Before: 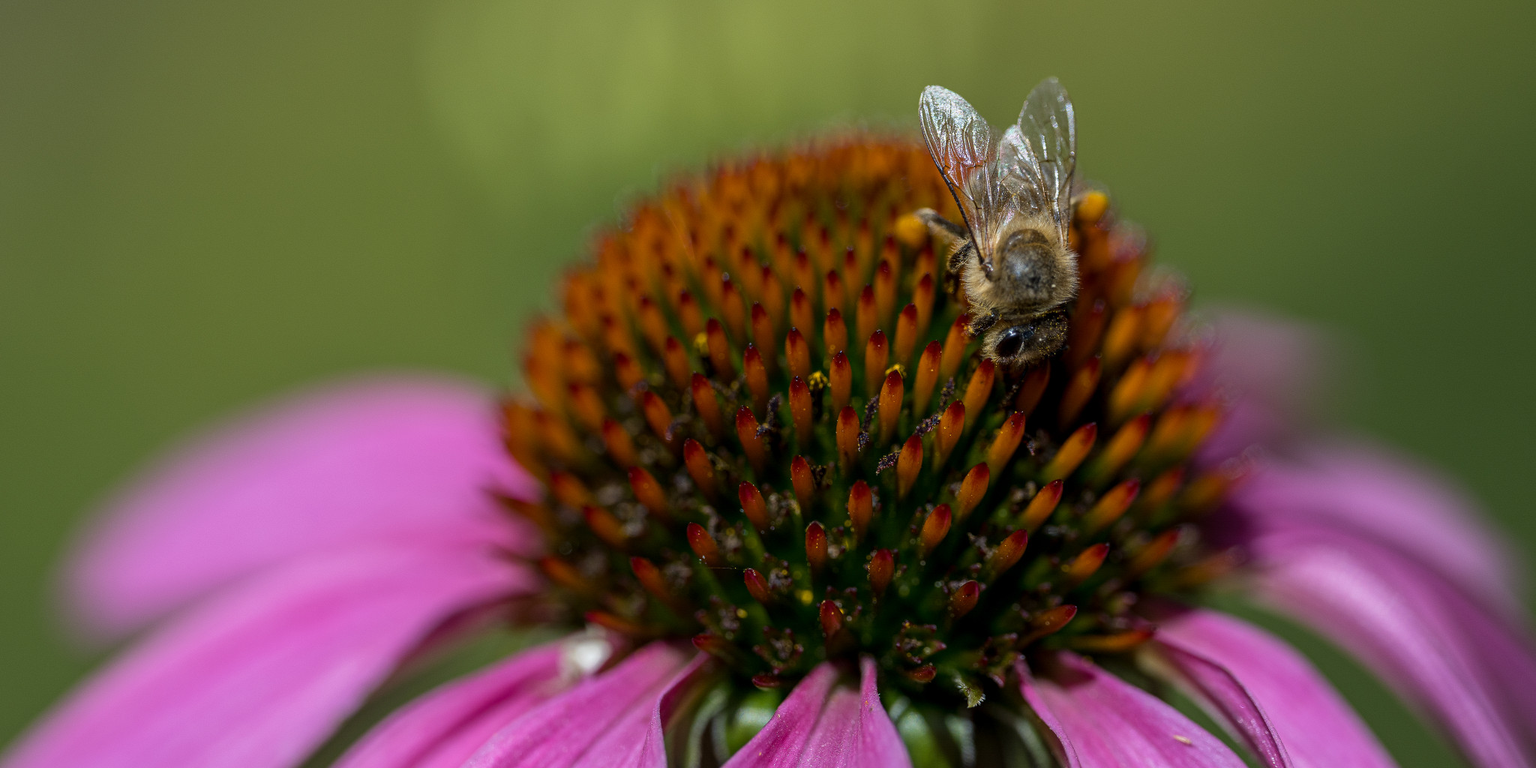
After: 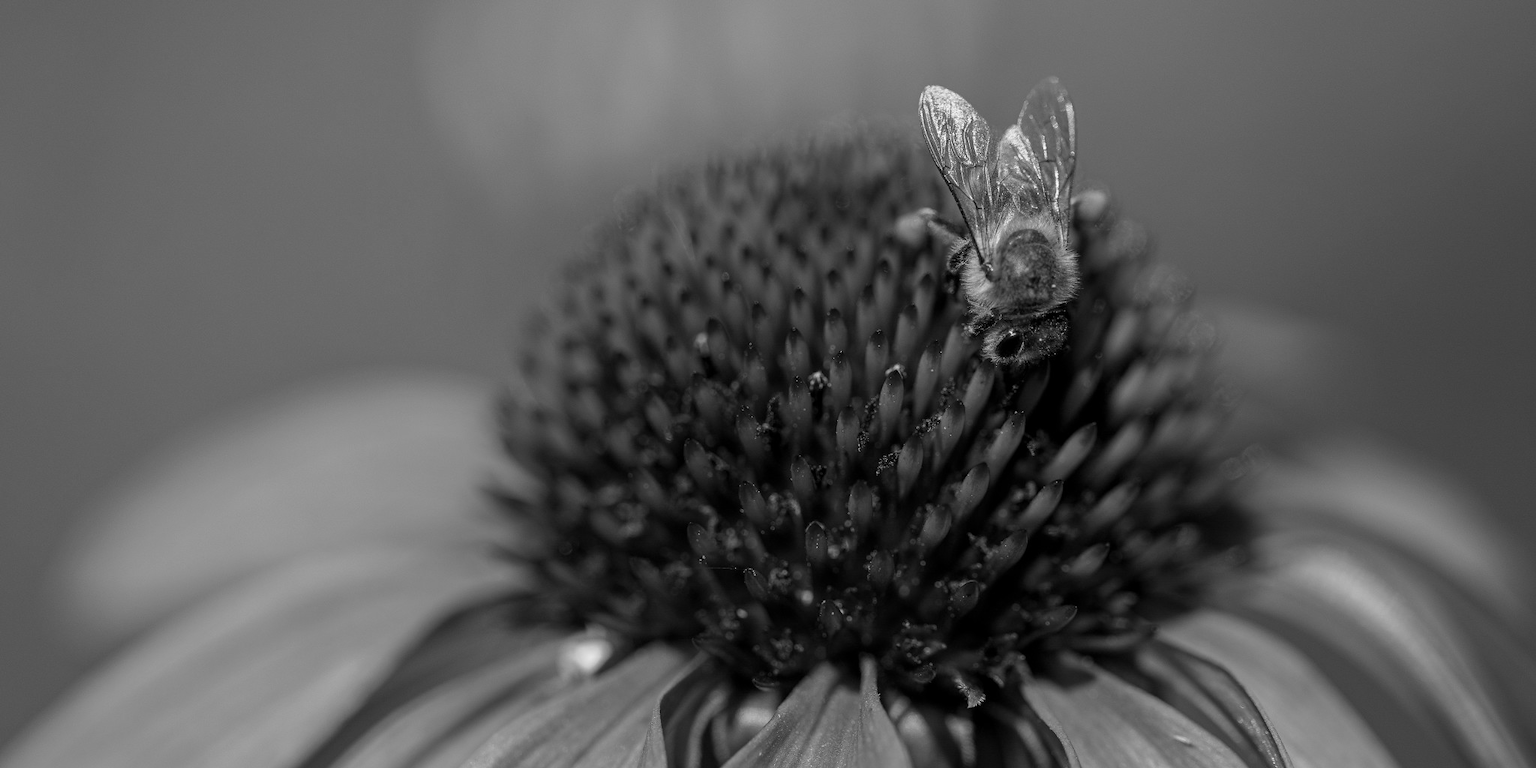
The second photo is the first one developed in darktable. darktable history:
color balance rgb: perceptual saturation grading › global saturation 20%, perceptual saturation grading › highlights -25%, perceptual saturation grading › shadows 25%
monochrome: on, module defaults
